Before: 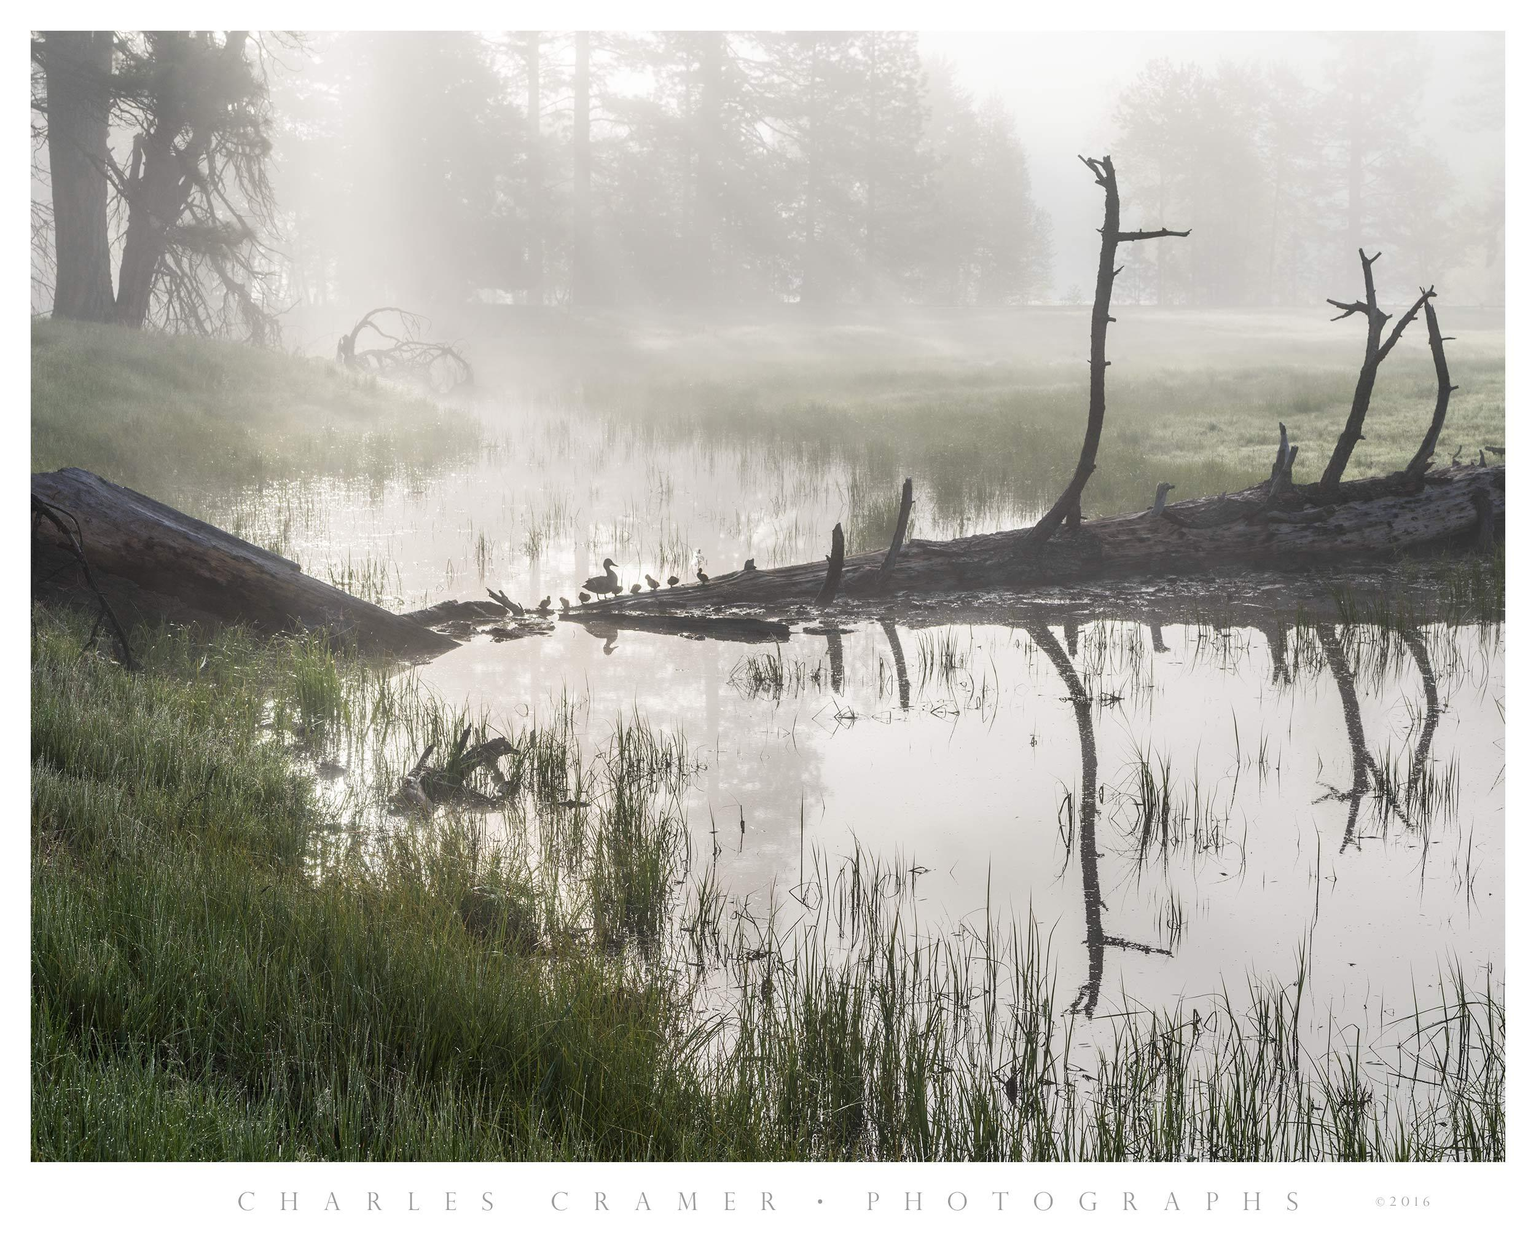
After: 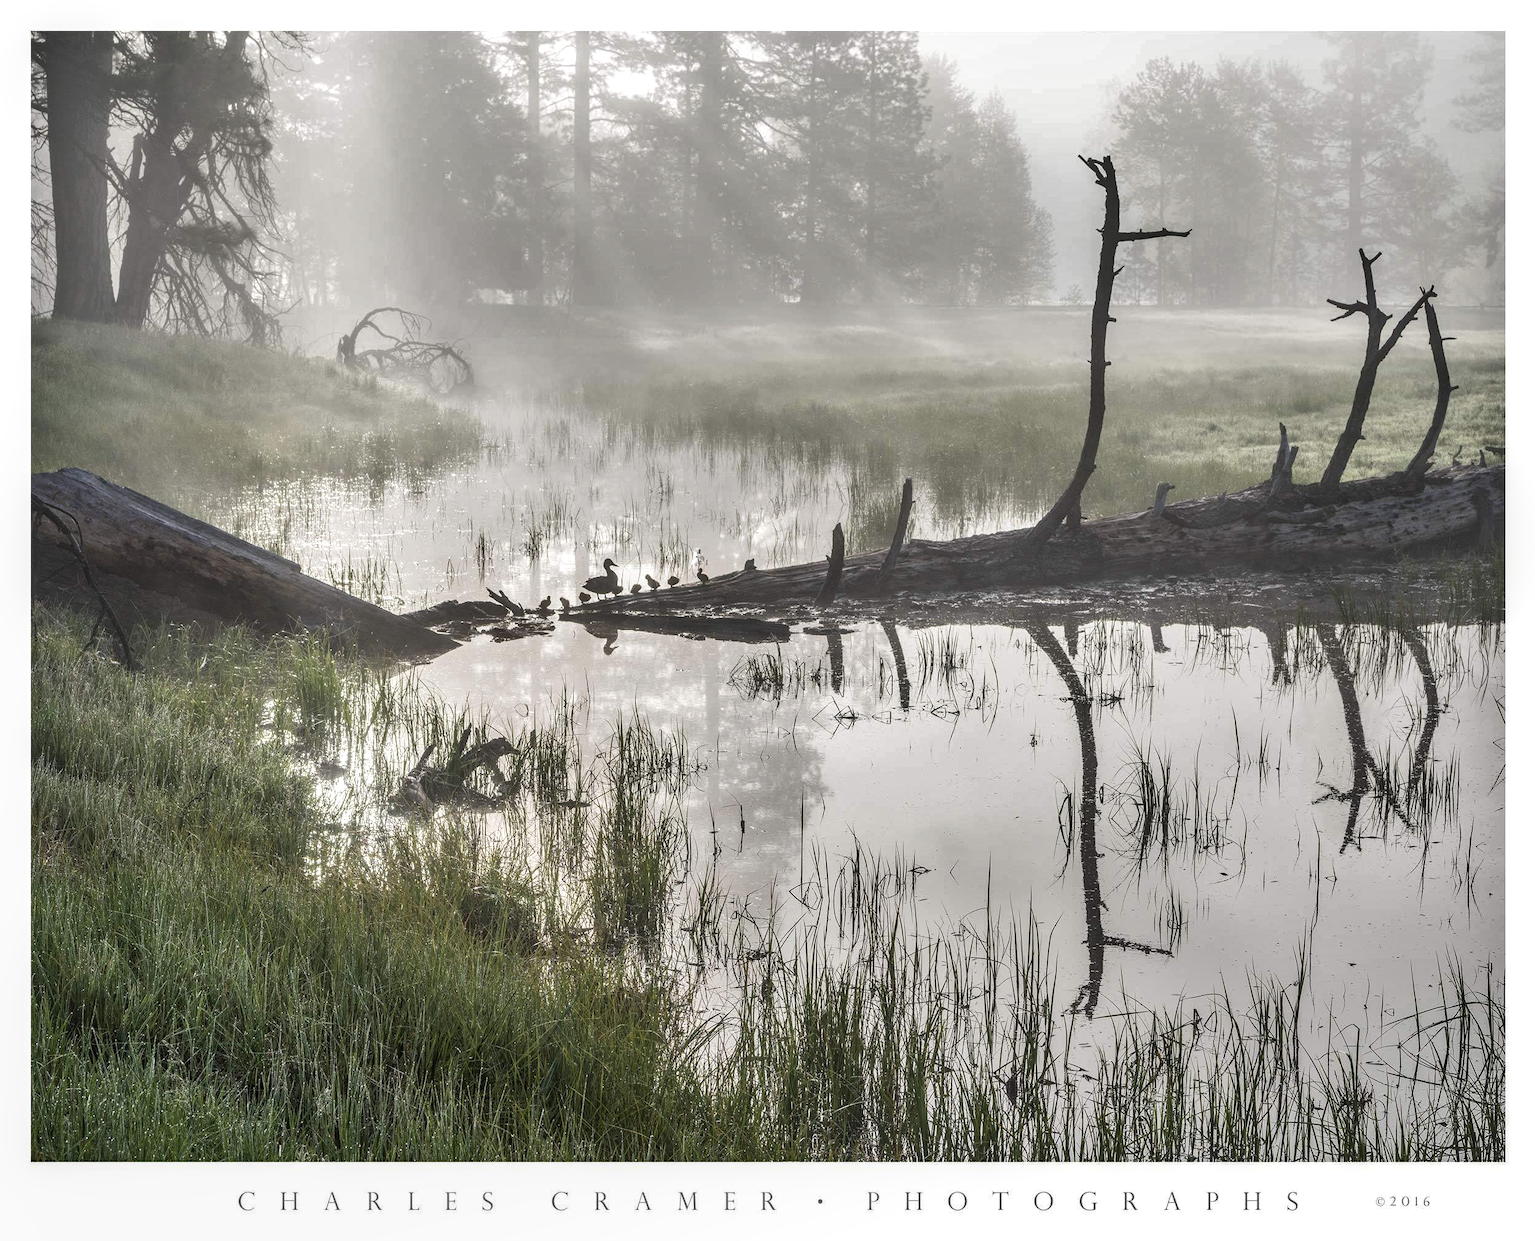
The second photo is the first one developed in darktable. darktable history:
shadows and highlights: shadows 60.51, highlights -60.47, highlights color adjustment 0.712%, soften with gaussian
local contrast: detail 130%
